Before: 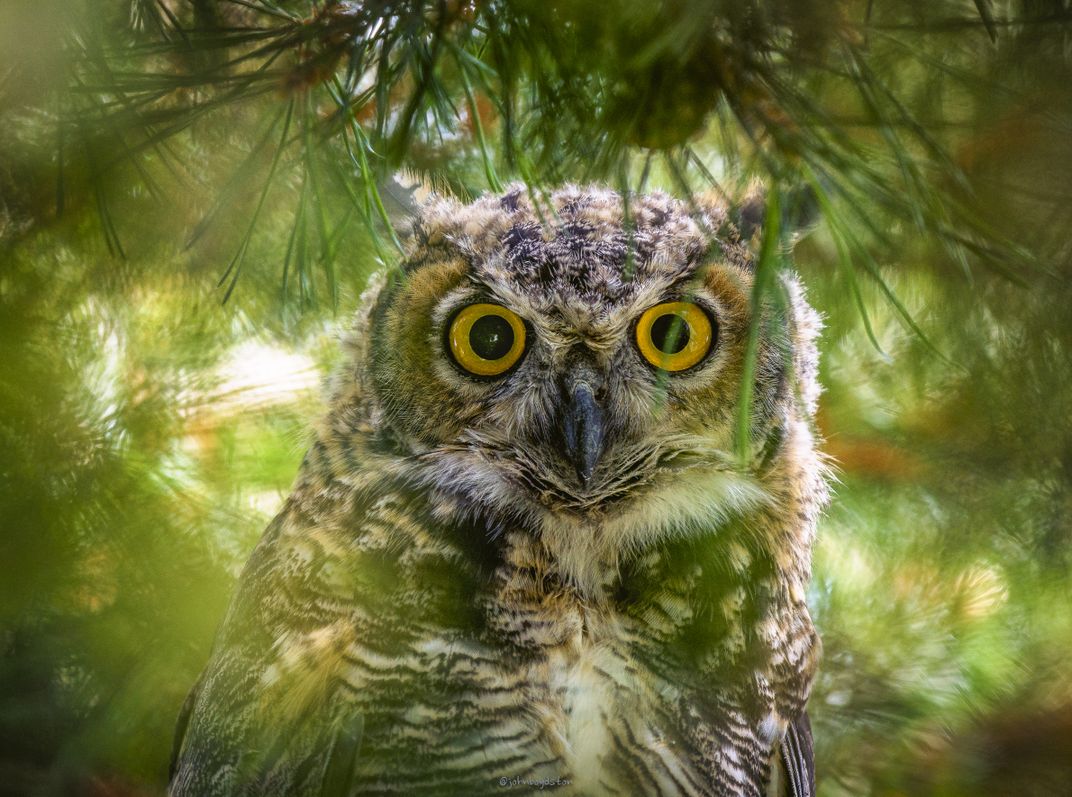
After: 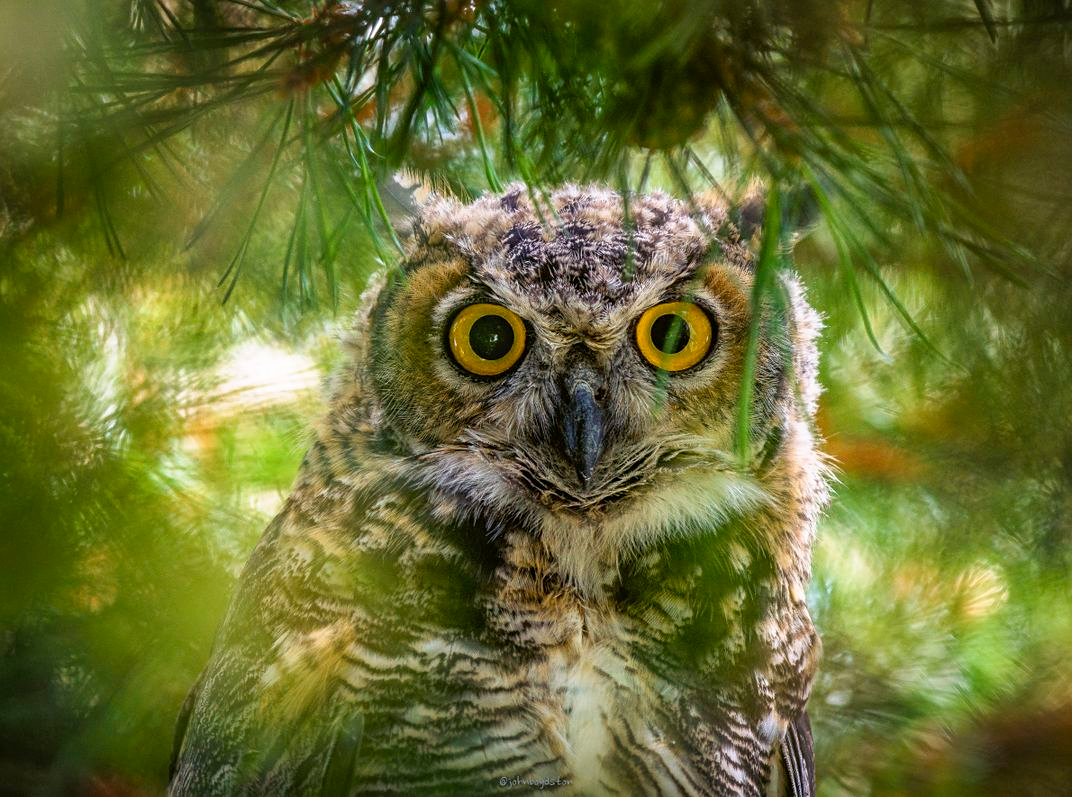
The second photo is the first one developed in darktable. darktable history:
sharpen: amount 0.208
tone equalizer: smoothing diameter 2.12%, edges refinement/feathering 20.12, mask exposure compensation -1.57 EV, filter diffusion 5
